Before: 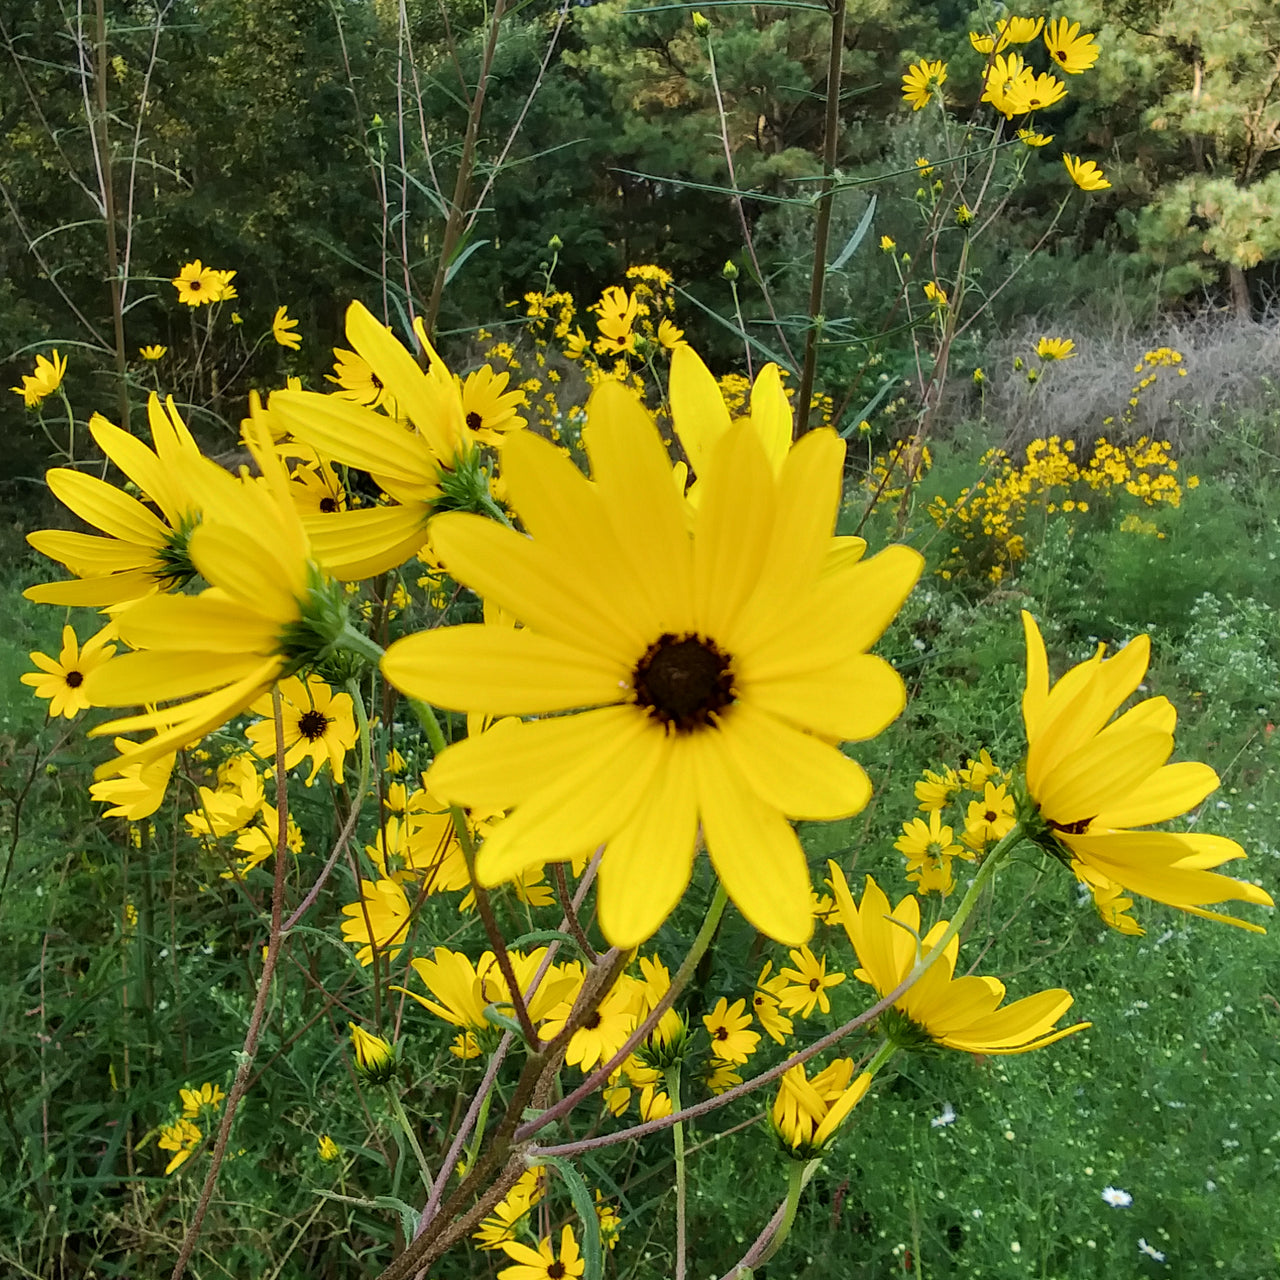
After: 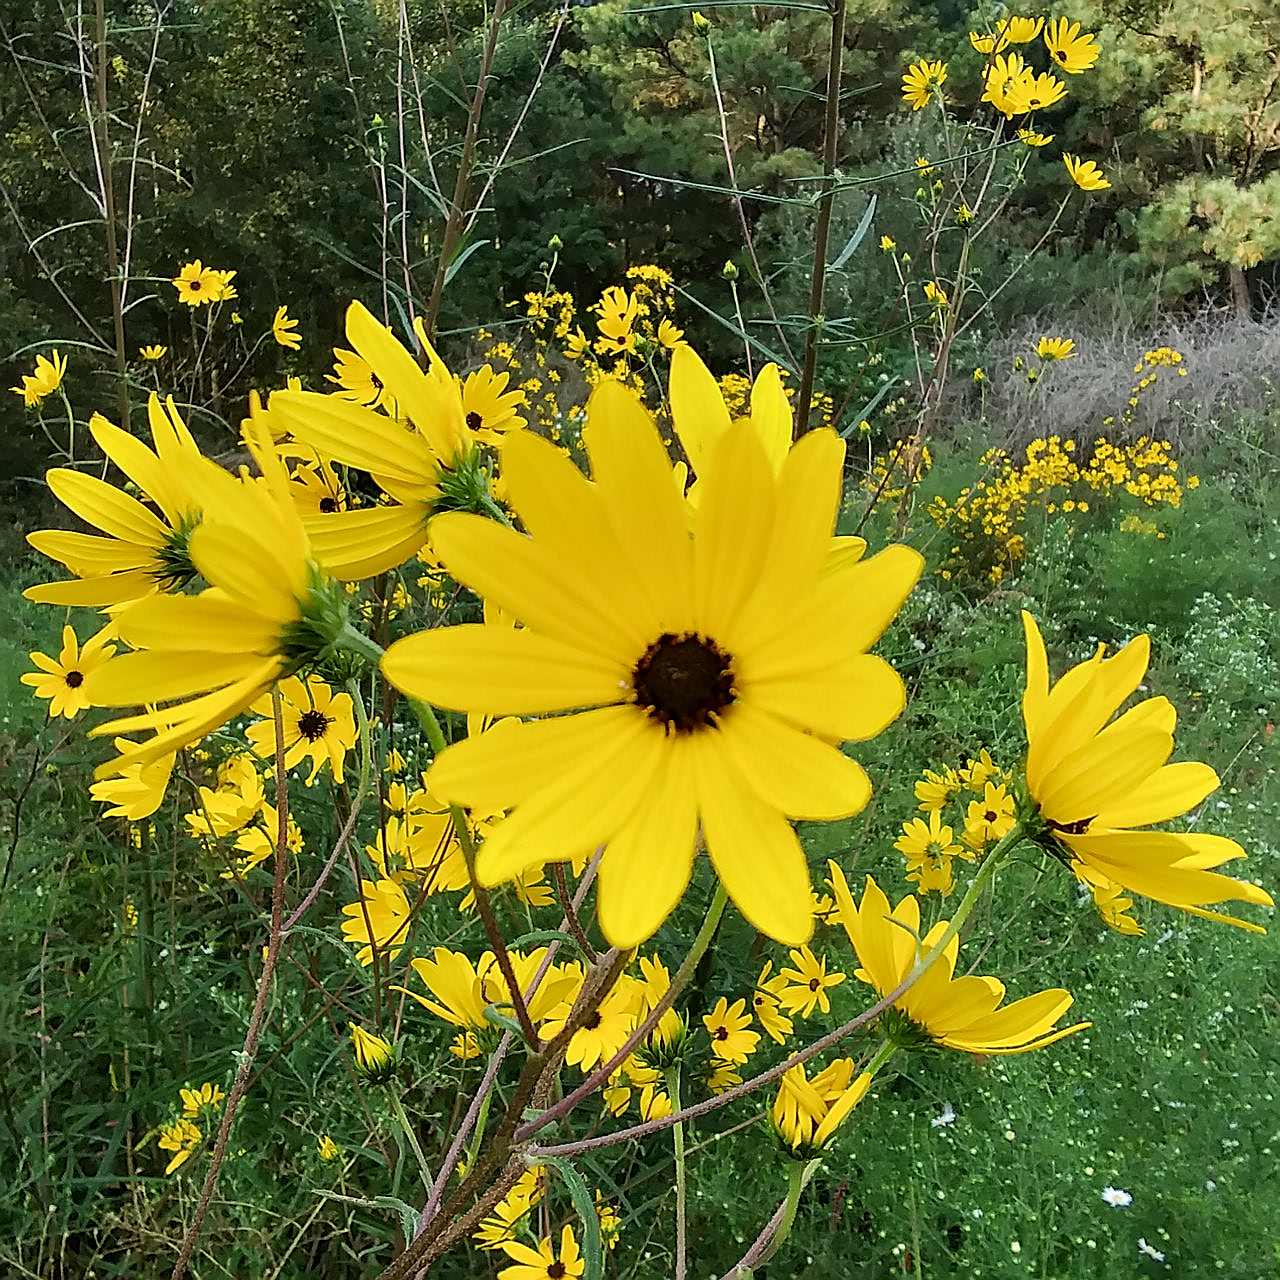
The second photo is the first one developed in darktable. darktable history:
sharpen: radius 1.429, amount 1.267, threshold 0.846
